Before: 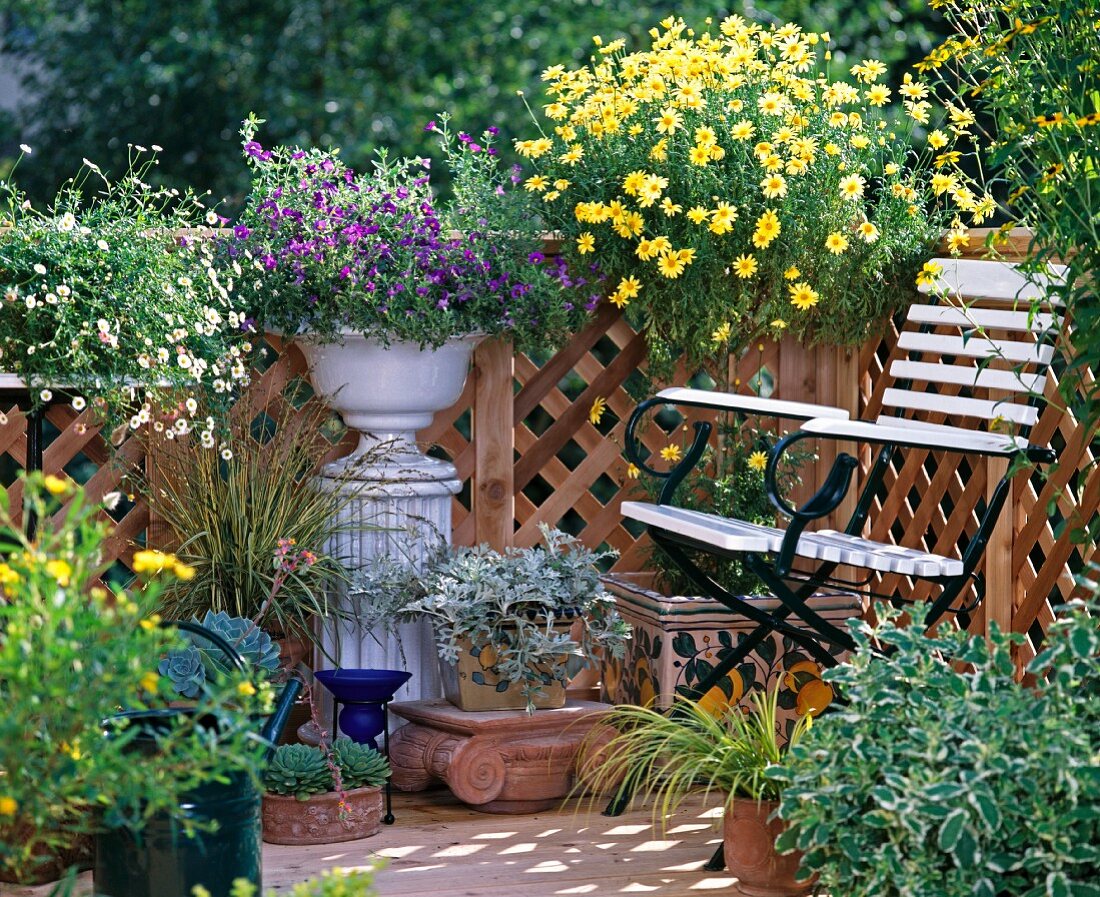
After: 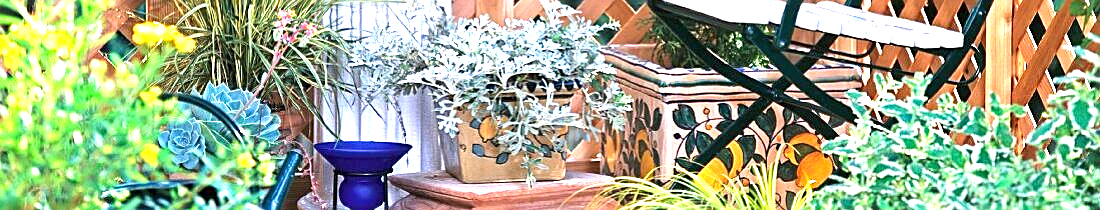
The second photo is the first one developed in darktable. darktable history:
exposure: black level correction 0, exposure 2.111 EV, compensate highlight preservation false
sharpen: on, module defaults
crop and rotate: top 58.954%, bottom 17.6%
